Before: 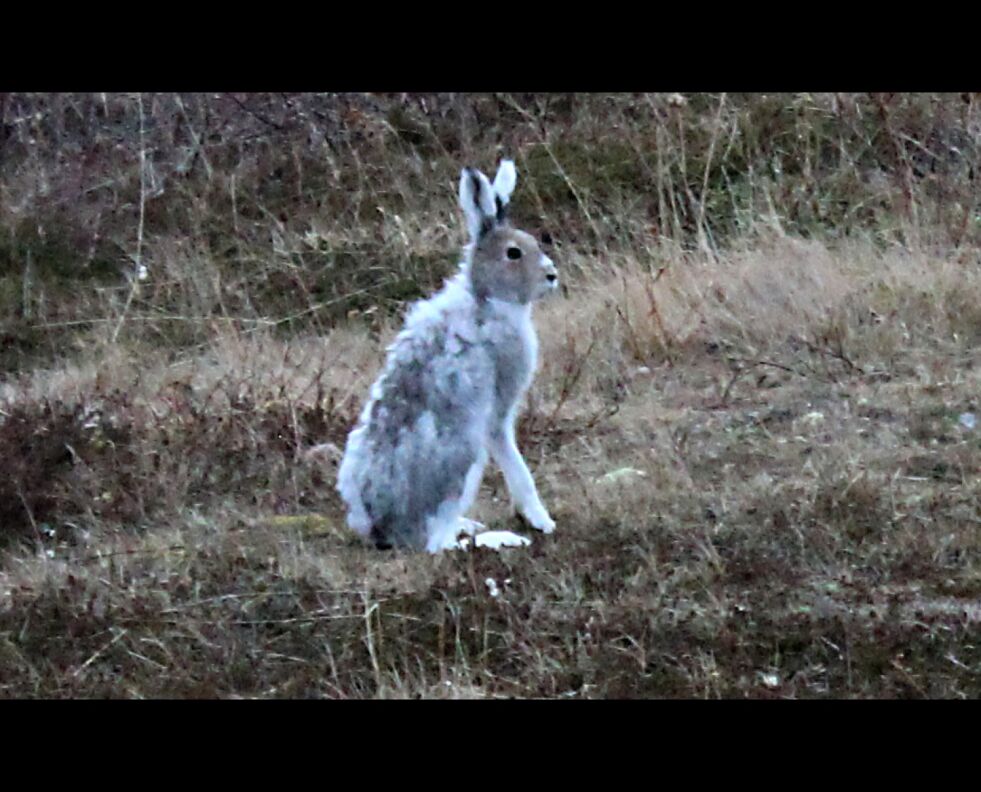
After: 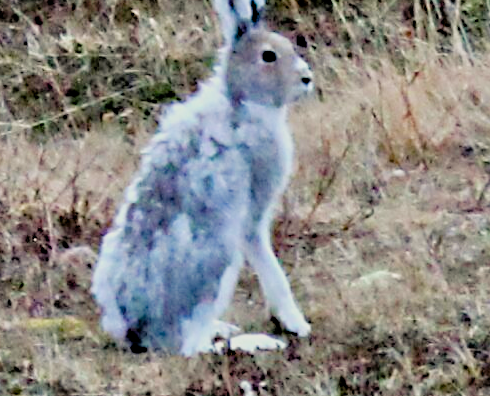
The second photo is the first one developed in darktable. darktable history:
exposure: black level correction 0.004, exposure 0.014 EV, compensate highlight preservation false
crop: left 25%, top 25%, right 25%, bottom 25%
filmic rgb: black relative exposure -5 EV, hardness 2.88, contrast 1.3, highlights saturation mix -30%
color balance rgb: shadows lift › chroma 3%, shadows lift › hue 280.8°, power › hue 330°, highlights gain › chroma 3%, highlights gain › hue 75.6°, global offset › luminance -1%, perceptual saturation grading › global saturation 20%, perceptual saturation grading › highlights -25%, perceptual saturation grading › shadows 50%, global vibrance 20%
tone equalizer: -7 EV 0.15 EV, -6 EV 0.6 EV, -5 EV 1.15 EV, -4 EV 1.33 EV, -3 EV 1.15 EV, -2 EV 0.6 EV, -1 EV 0.15 EV, mask exposure compensation -0.5 EV
